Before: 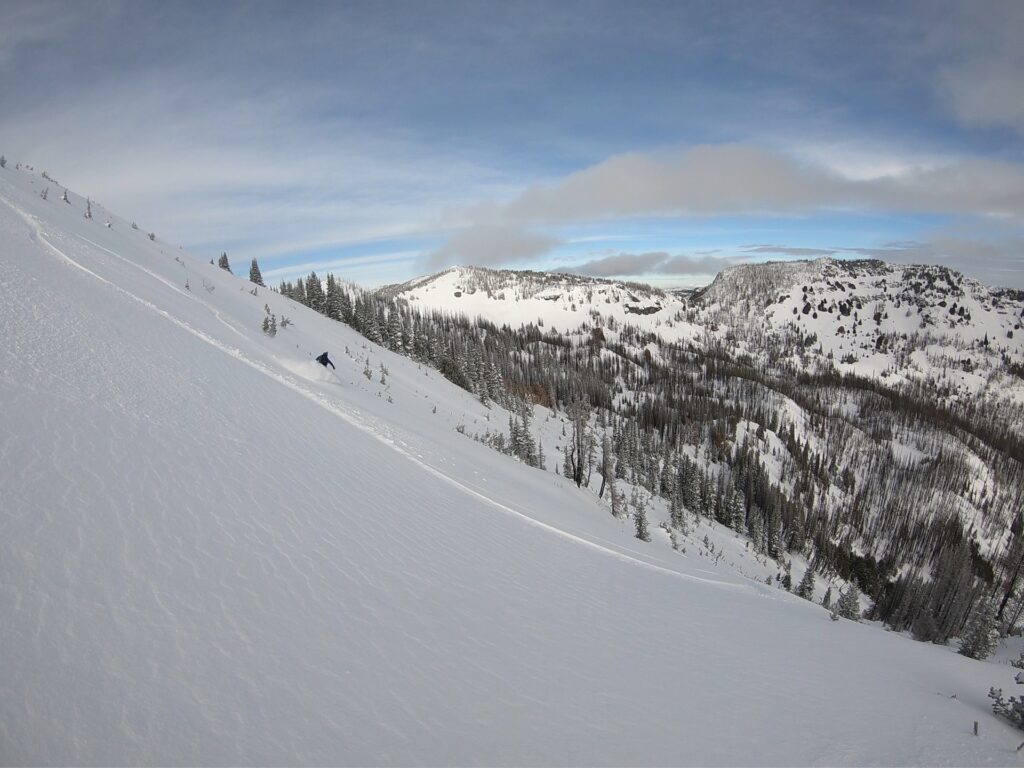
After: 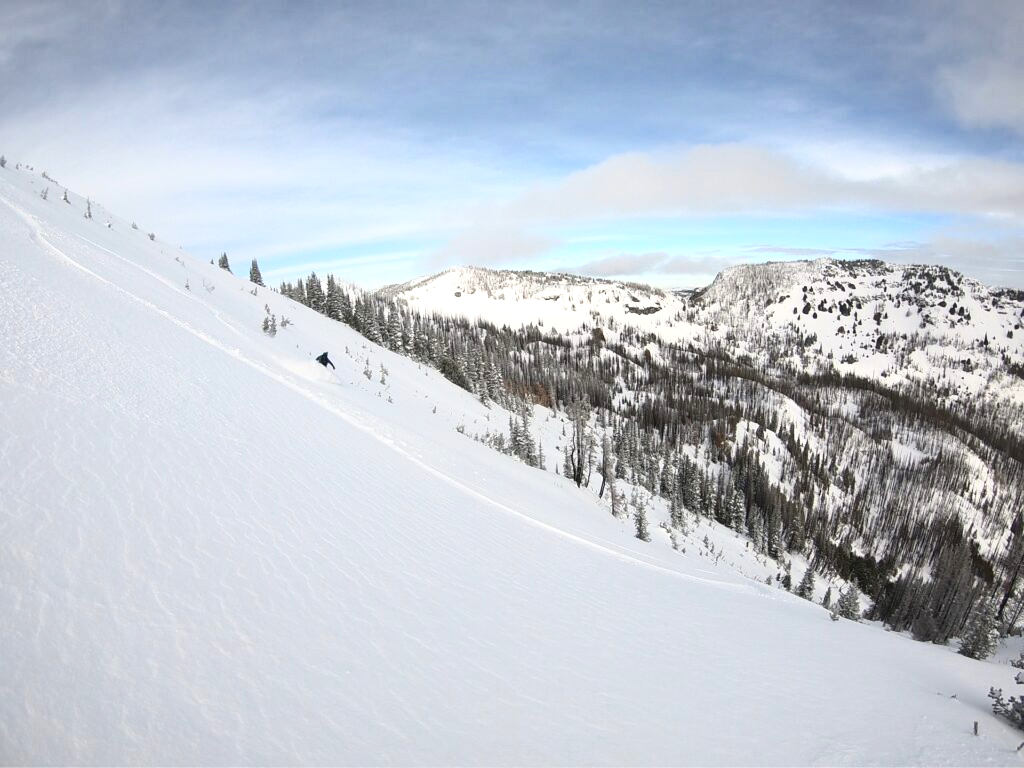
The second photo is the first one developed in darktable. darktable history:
tone curve: curves: ch0 [(0, 0) (0.003, 0.011) (0.011, 0.019) (0.025, 0.03) (0.044, 0.045) (0.069, 0.061) (0.1, 0.085) (0.136, 0.119) (0.177, 0.159) (0.224, 0.205) (0.277, 0.261) (0.335, 0.329) (0.399, 0.407) (0.468, 0.508) (0.543, 0.606) (0.623, 0.71) (0.709, 0.815) (0.801, 0.903) (0.898, 0.957) (1, 1)], color space Lab, independent channels, preserve colors none
exposure: exposure 0.508 EV, compensate highlight preservation false
